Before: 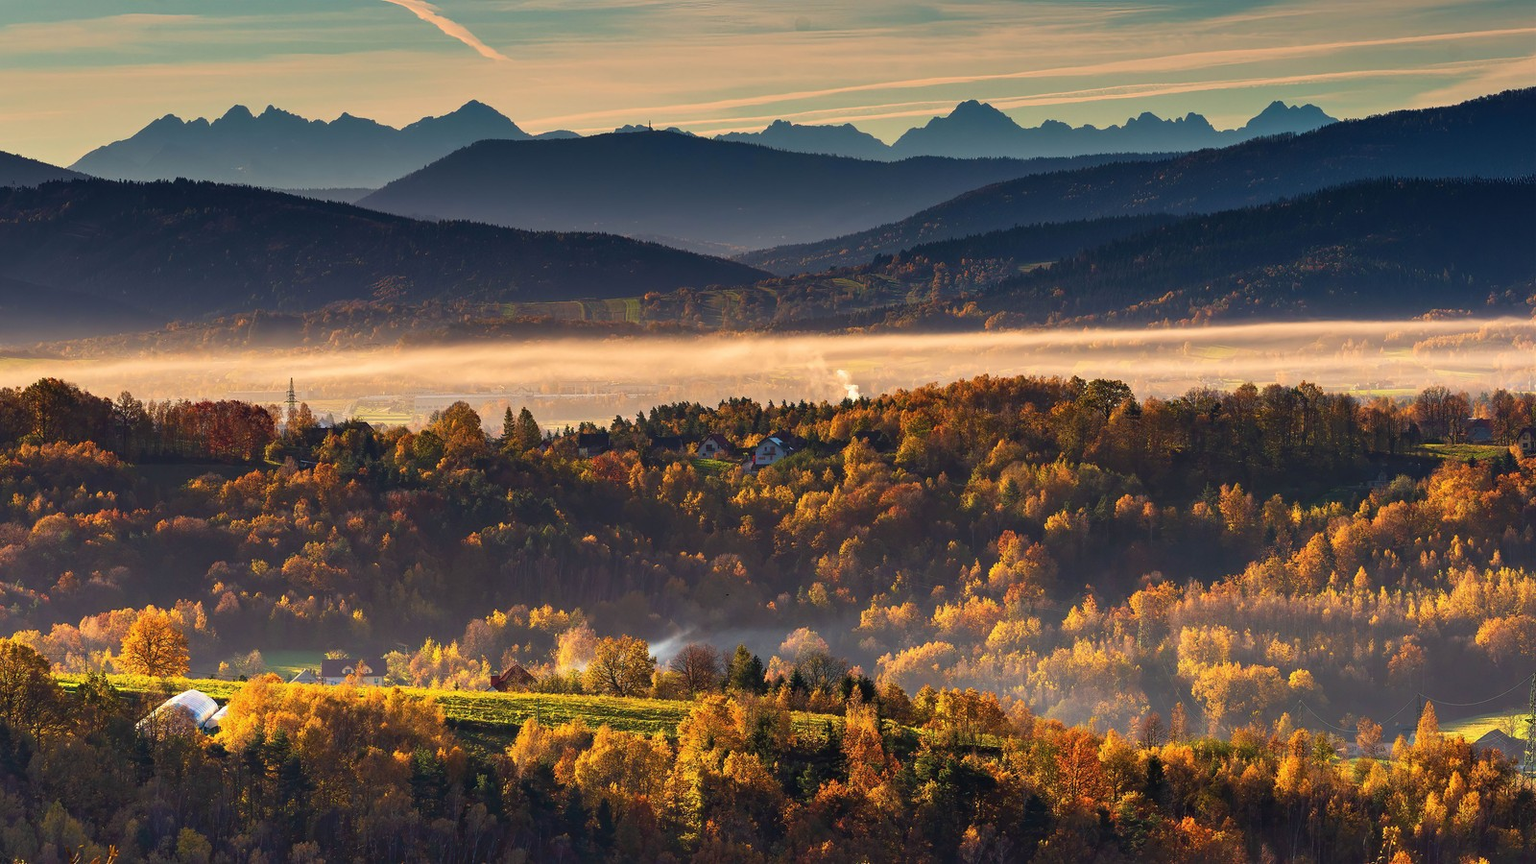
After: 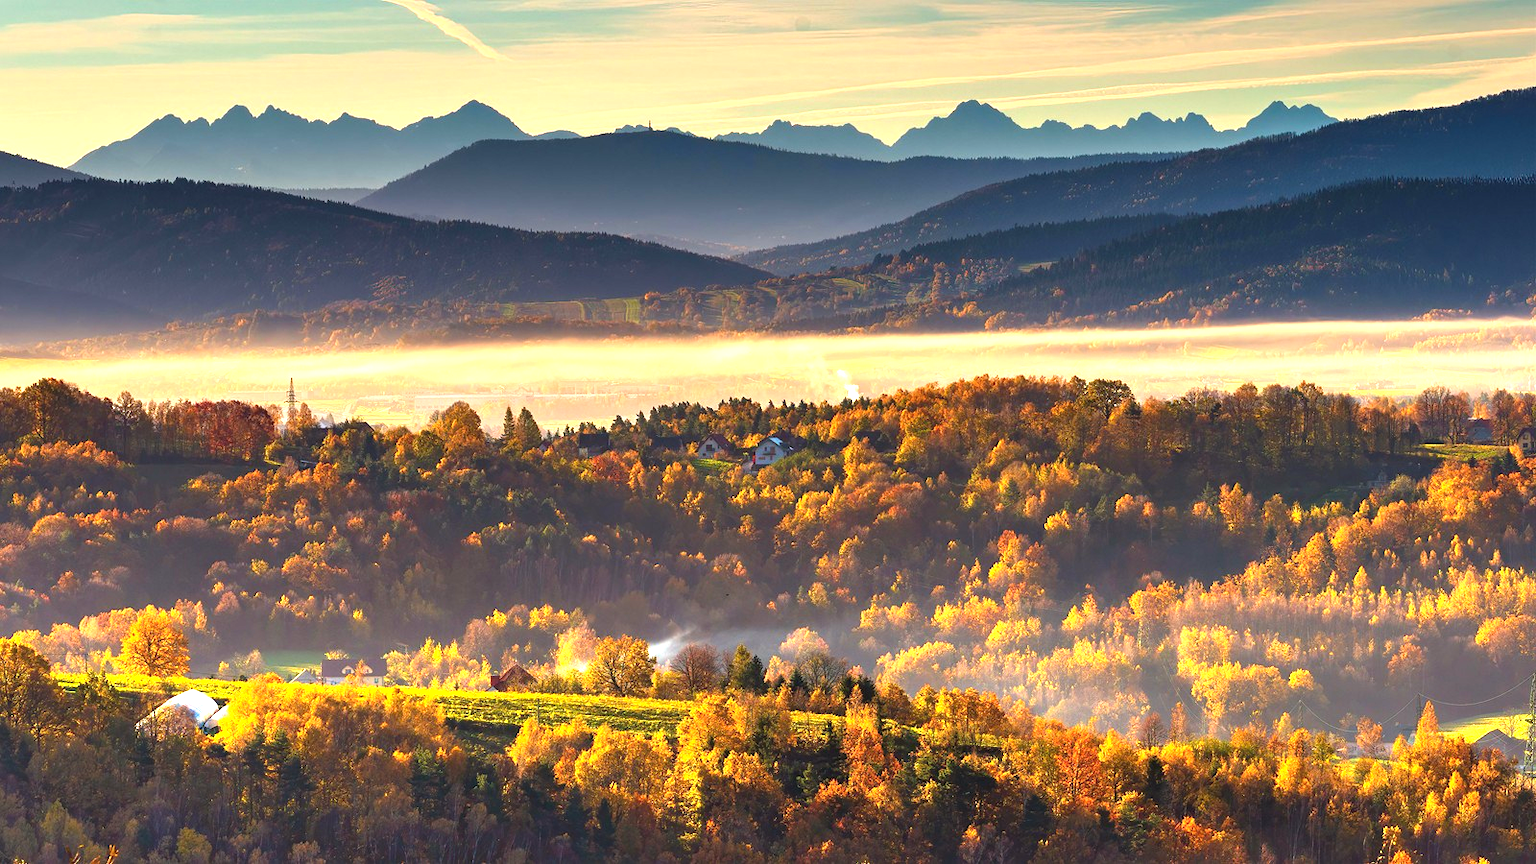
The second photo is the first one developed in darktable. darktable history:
exposure: black level correction 0.001, exposure 1.119 EV, compensate highlight preservation false
color balance rgb: shadows lift › chroma 0.732%, shadows lift › hue 113.86°, power › chroma 0.7%, power › hue 60°, global offset › luminance 0.474%, perceptual saturation grading › global saturation -0.268%, global vibrance 20%
